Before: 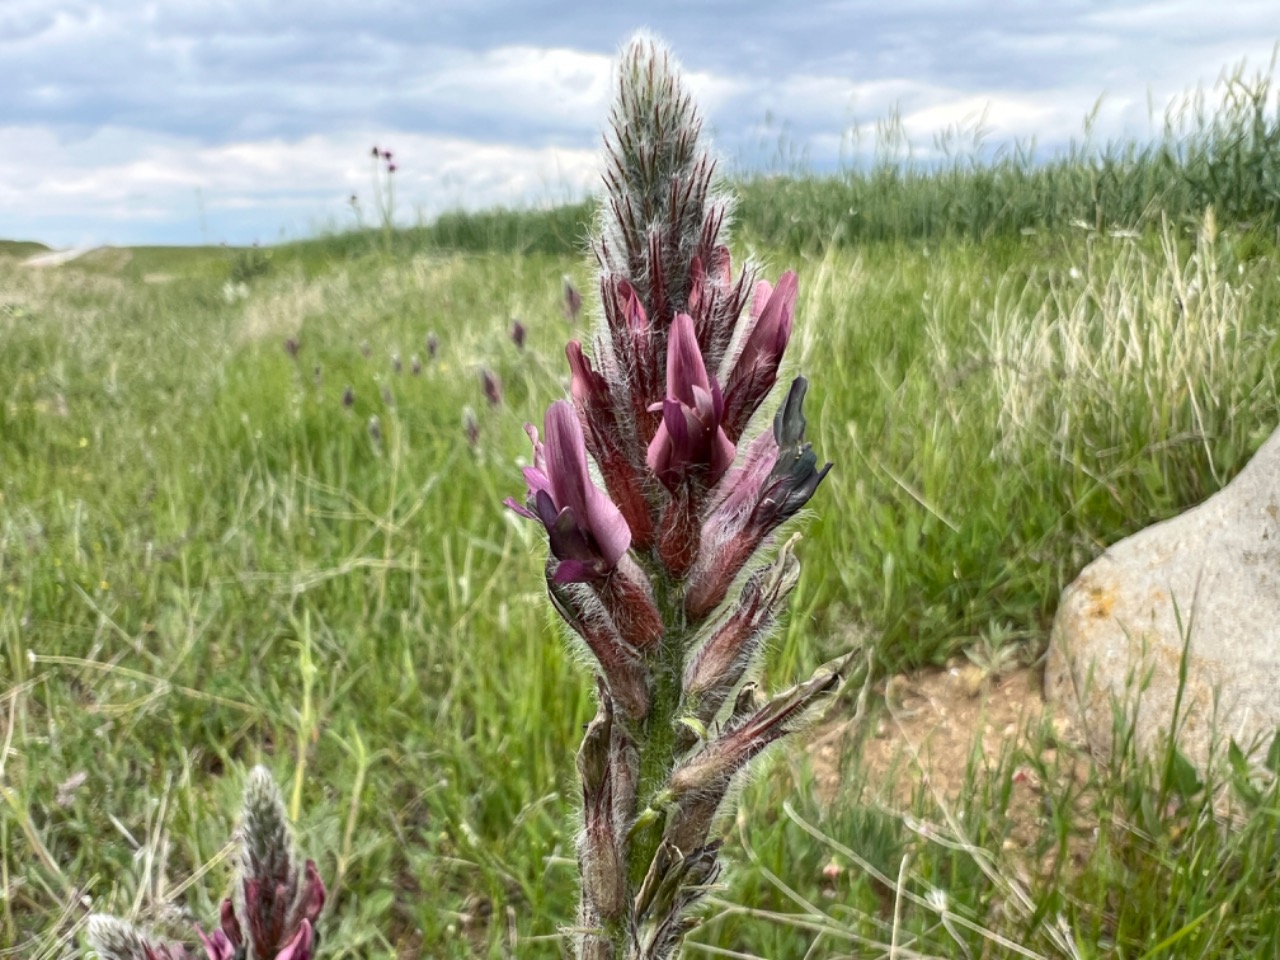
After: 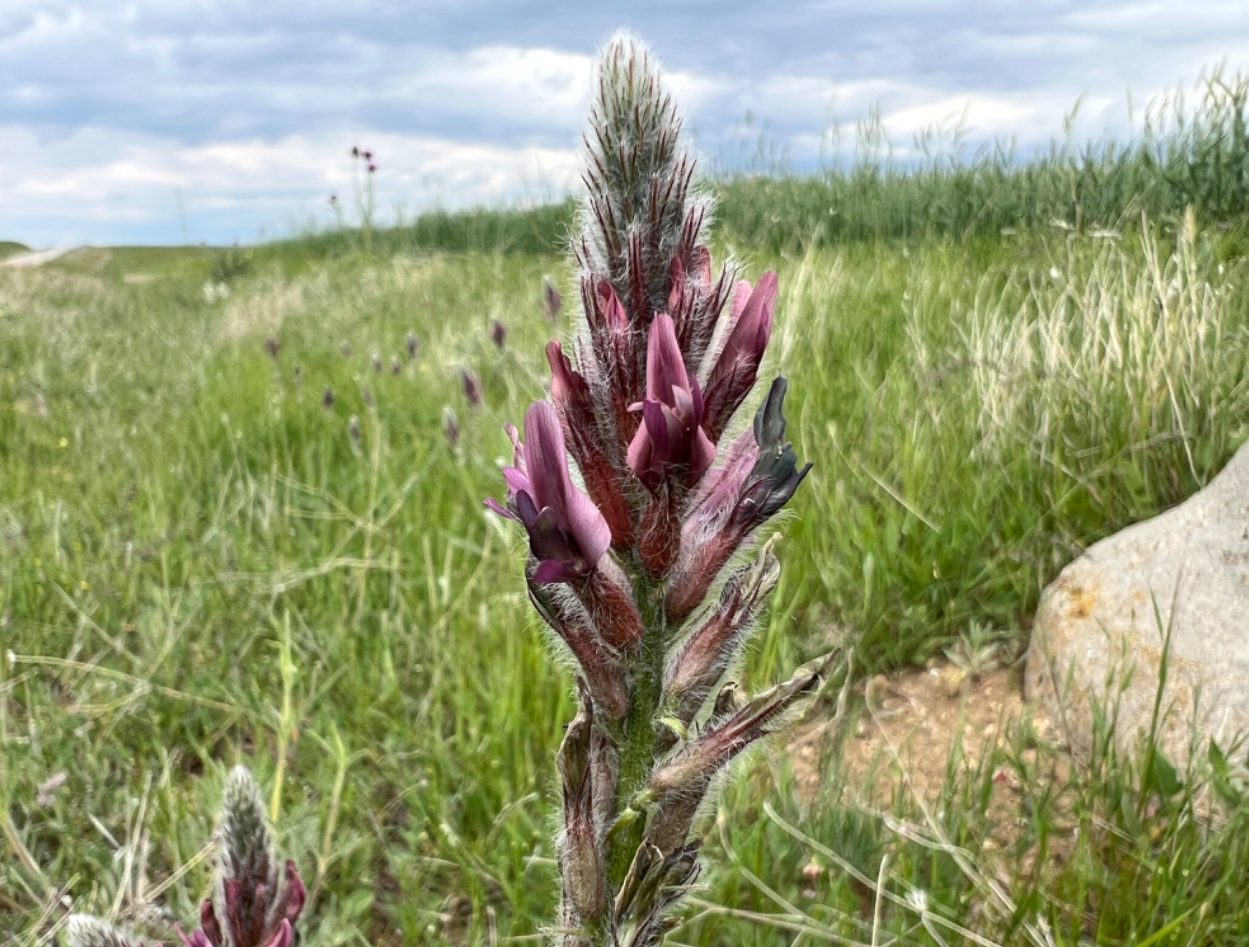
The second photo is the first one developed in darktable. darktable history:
crop and rotate: left 1.611%, right 0.733%, bottom 1.293%
